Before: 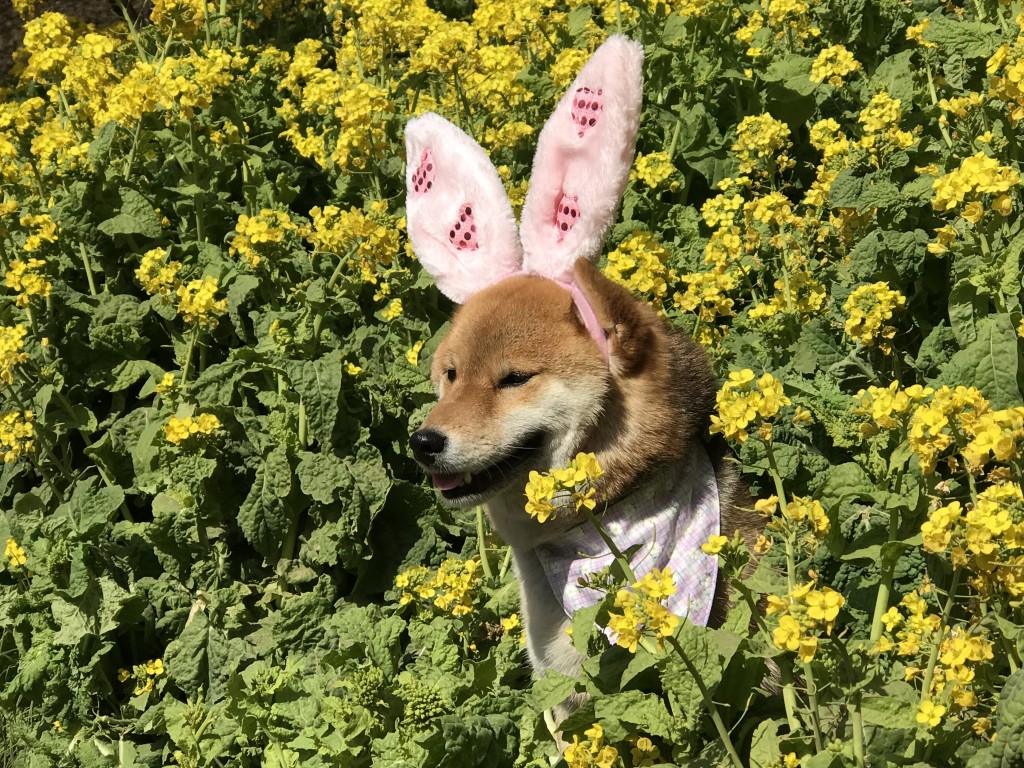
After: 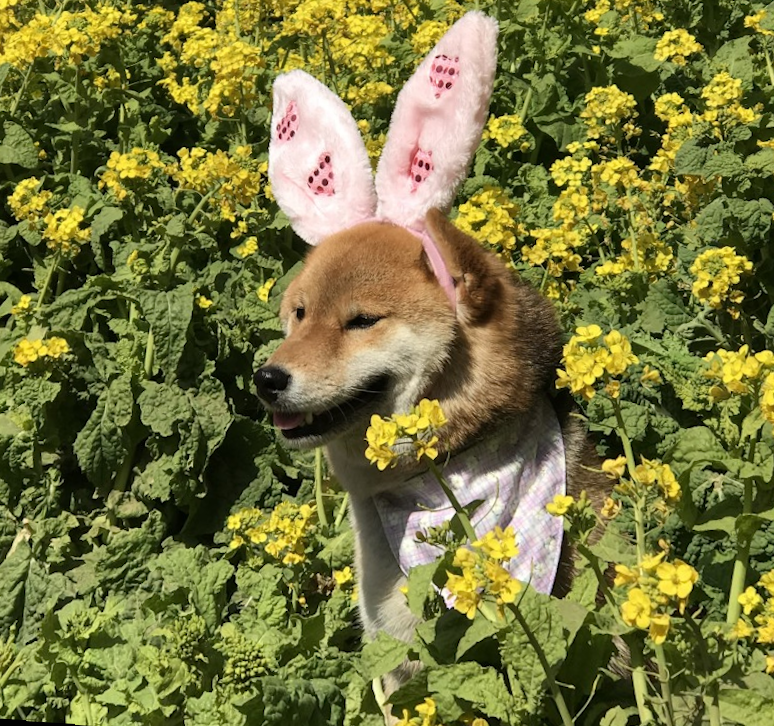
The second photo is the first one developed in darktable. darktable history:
rotate and perspective: rotation 0.128°, lens shift (vertical) -0.181, lens shift (horizontal) -0.044, shear 0.001, automatic cropping off
crop and rotate: angle -3.27°, left 14.277%, top 0.028%, right 10.766%, bottom 0.028%
